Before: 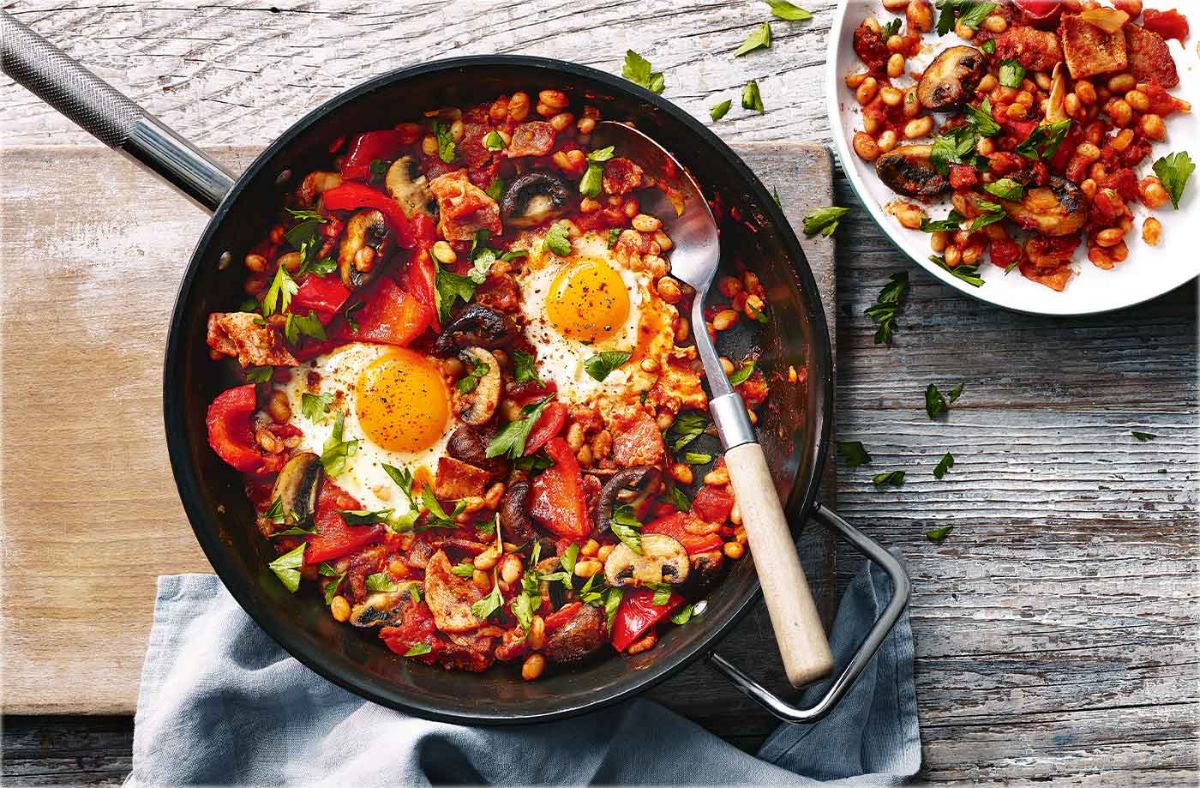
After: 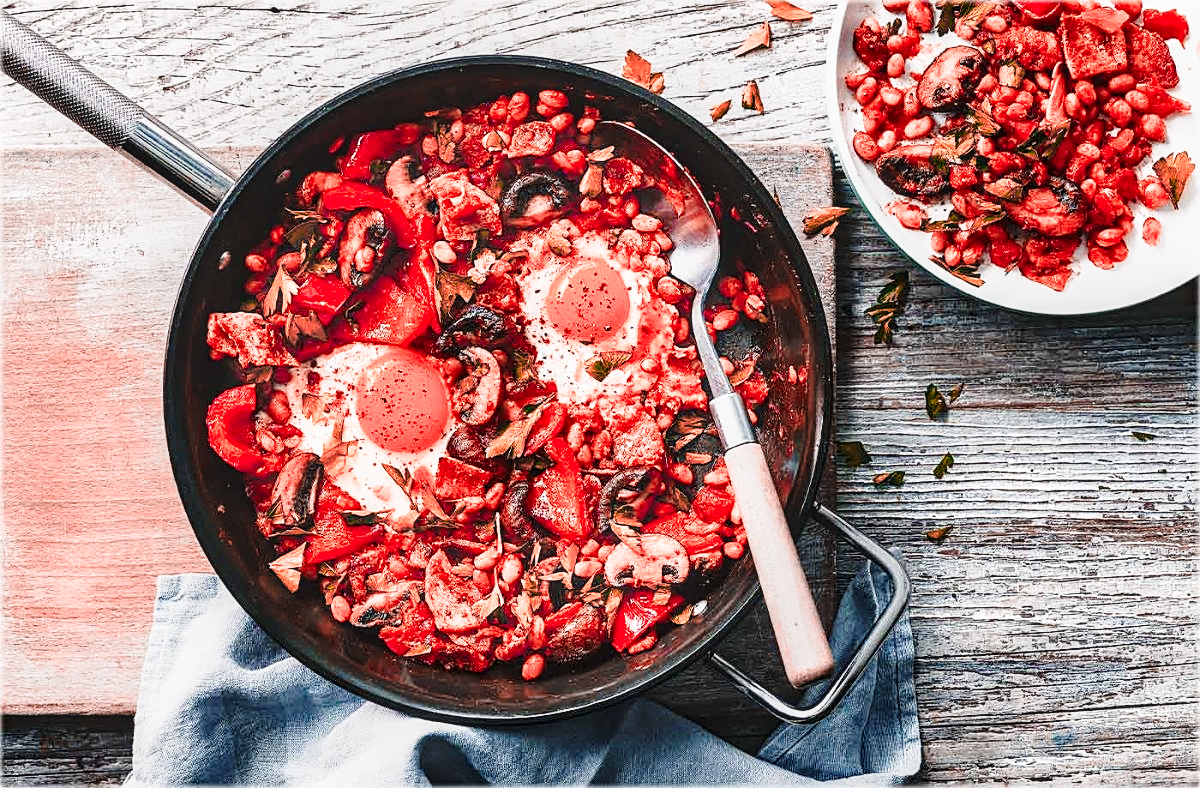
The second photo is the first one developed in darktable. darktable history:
sharpen: amount 0.575
base curve: curves: ch0 [(0, 0) (0.028, 0.03) (0.121, 0.232) (0.46, 0.748) (0.859, 0.968) (1, 1)], preserve colors none
color zones: curves: ch2 [(0, 0.5) (0.084, 0.497) (0.323, 0.335) (0.4, 0.497) (1, 0.5)], process mode strong
local contrast: on, module defaults
contrast brightness saturation: contrast -0.02, brightness -0.01, saturation 0.03
